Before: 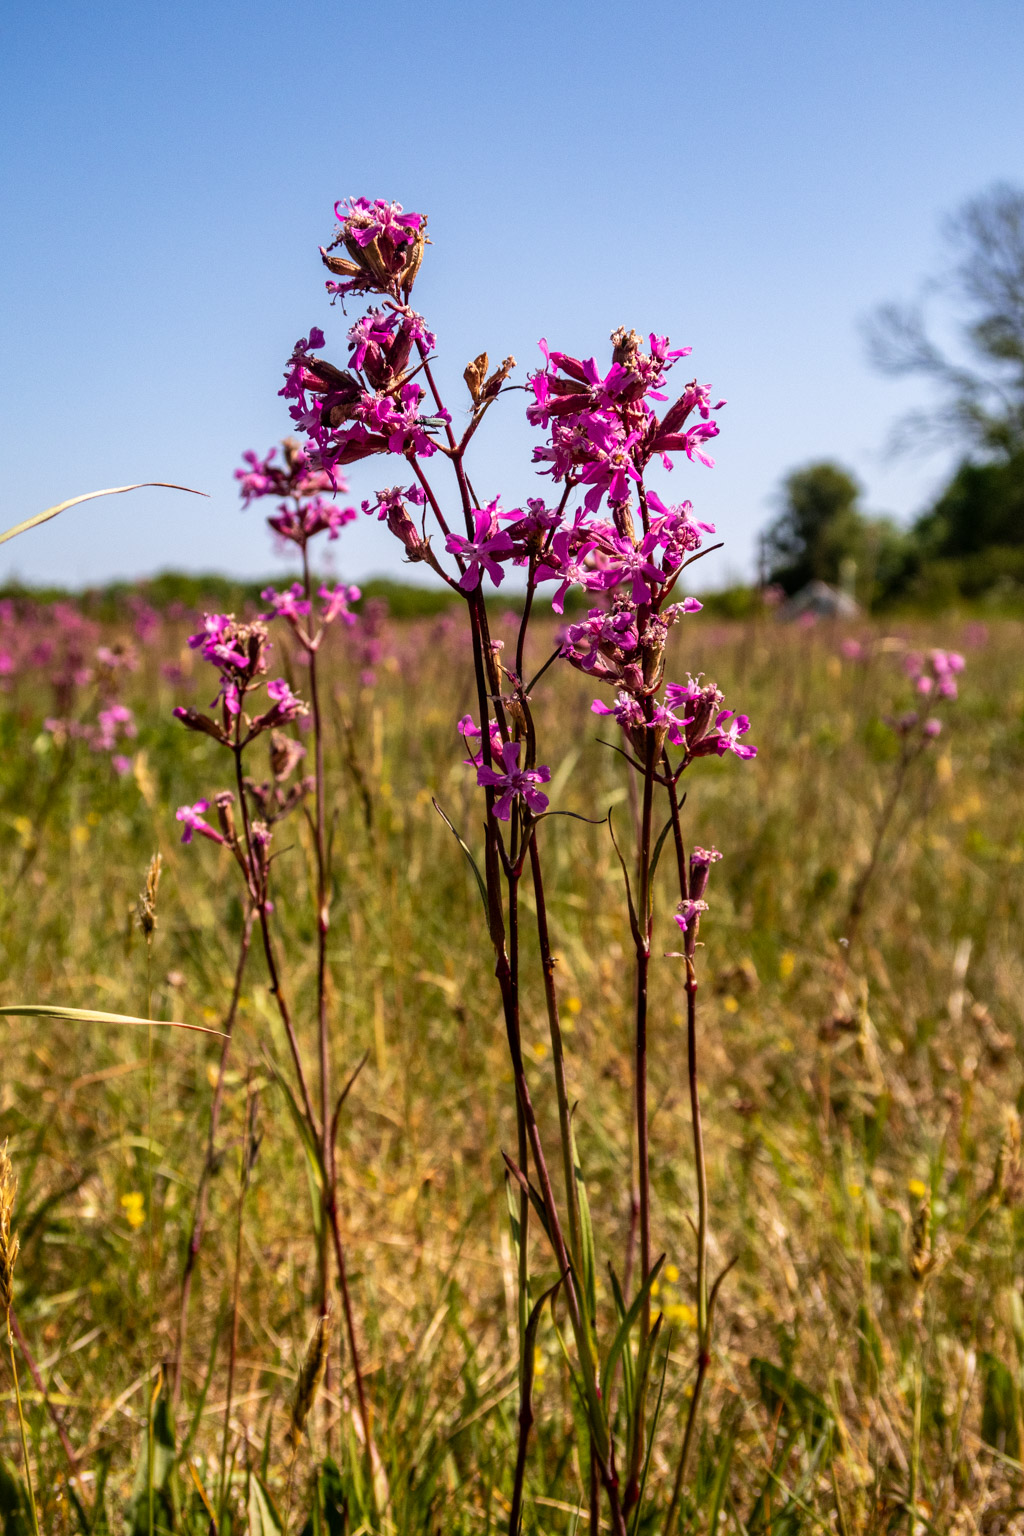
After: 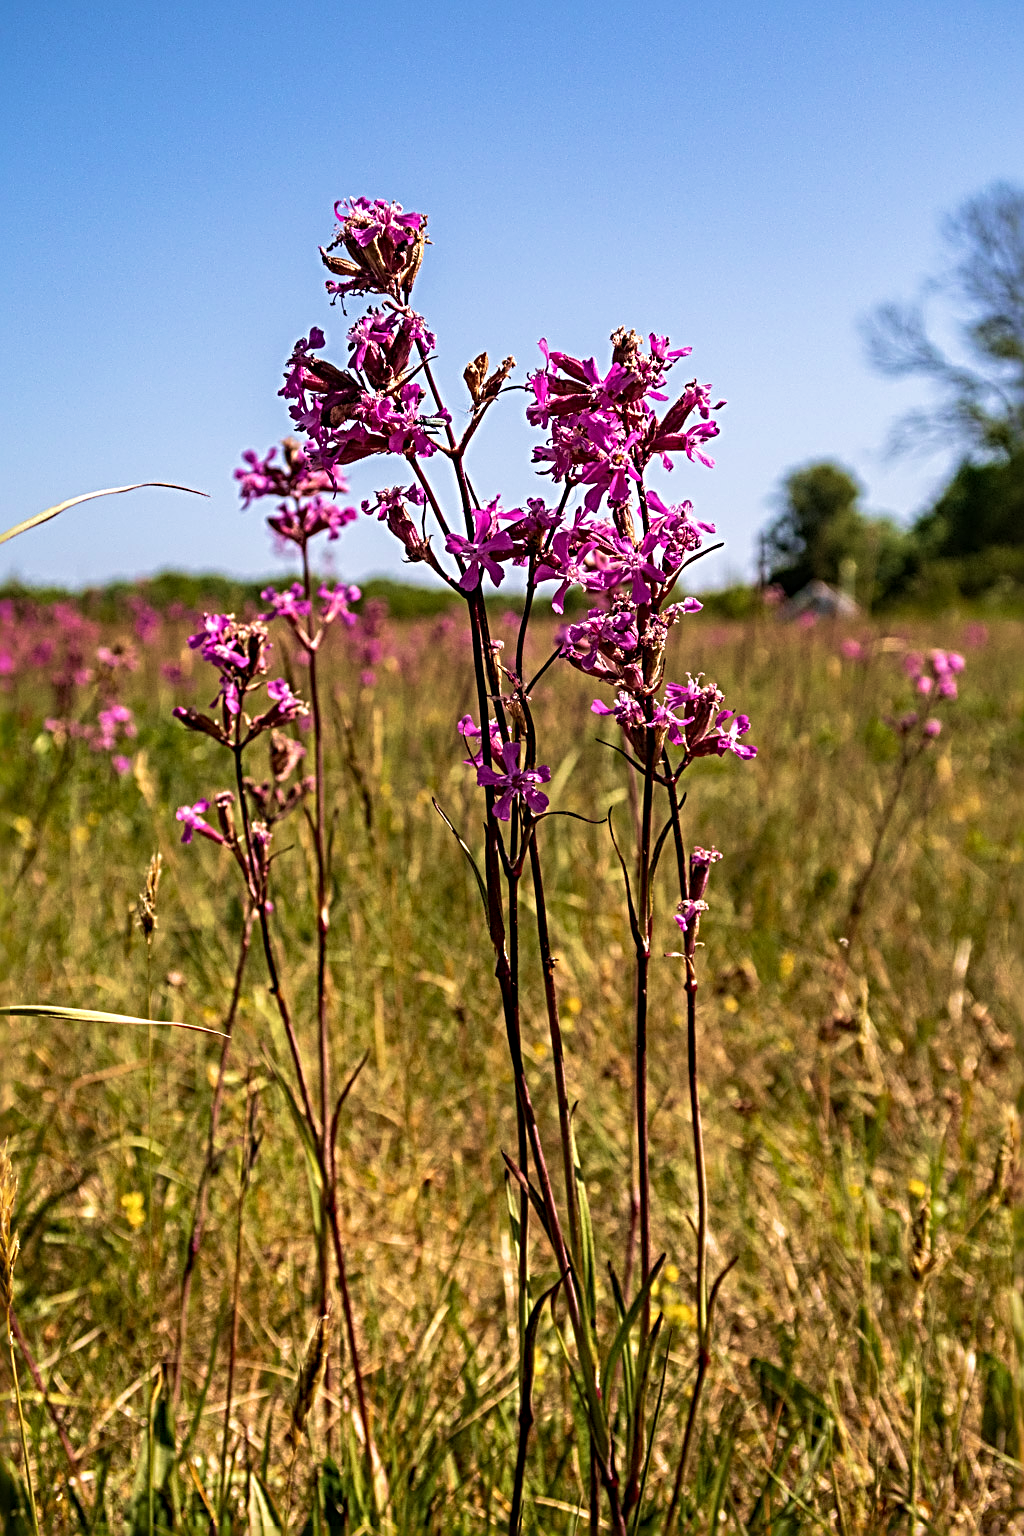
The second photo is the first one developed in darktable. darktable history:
sharpen: radius 3.69, amount 0.928
velvia: strength 39.63%
white balance: emerald 1
